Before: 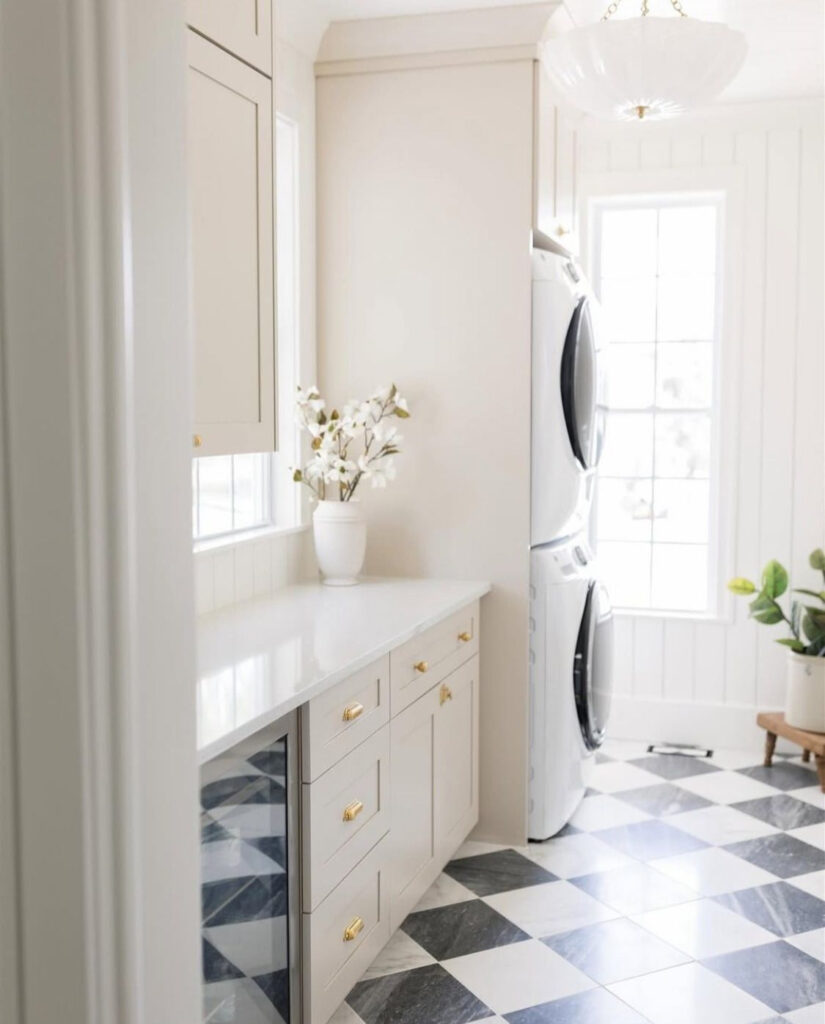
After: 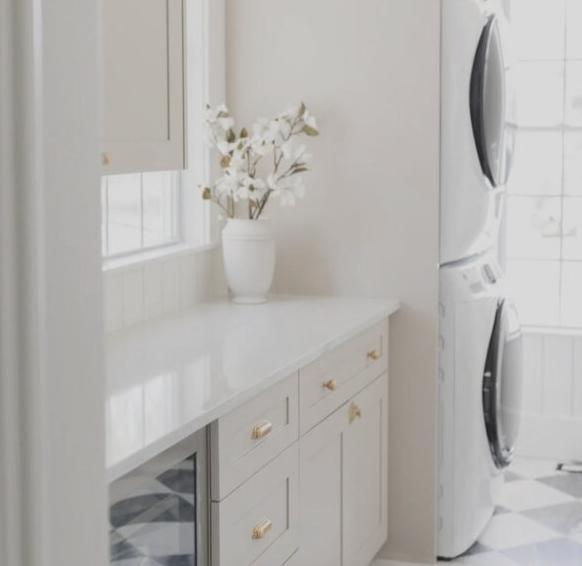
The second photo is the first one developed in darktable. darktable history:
contrast brightness saturation: contrast -0.26, saturation -0.43
crop: left 11.123%, top 27.61%, right 18.3%, bottom 17.034%
